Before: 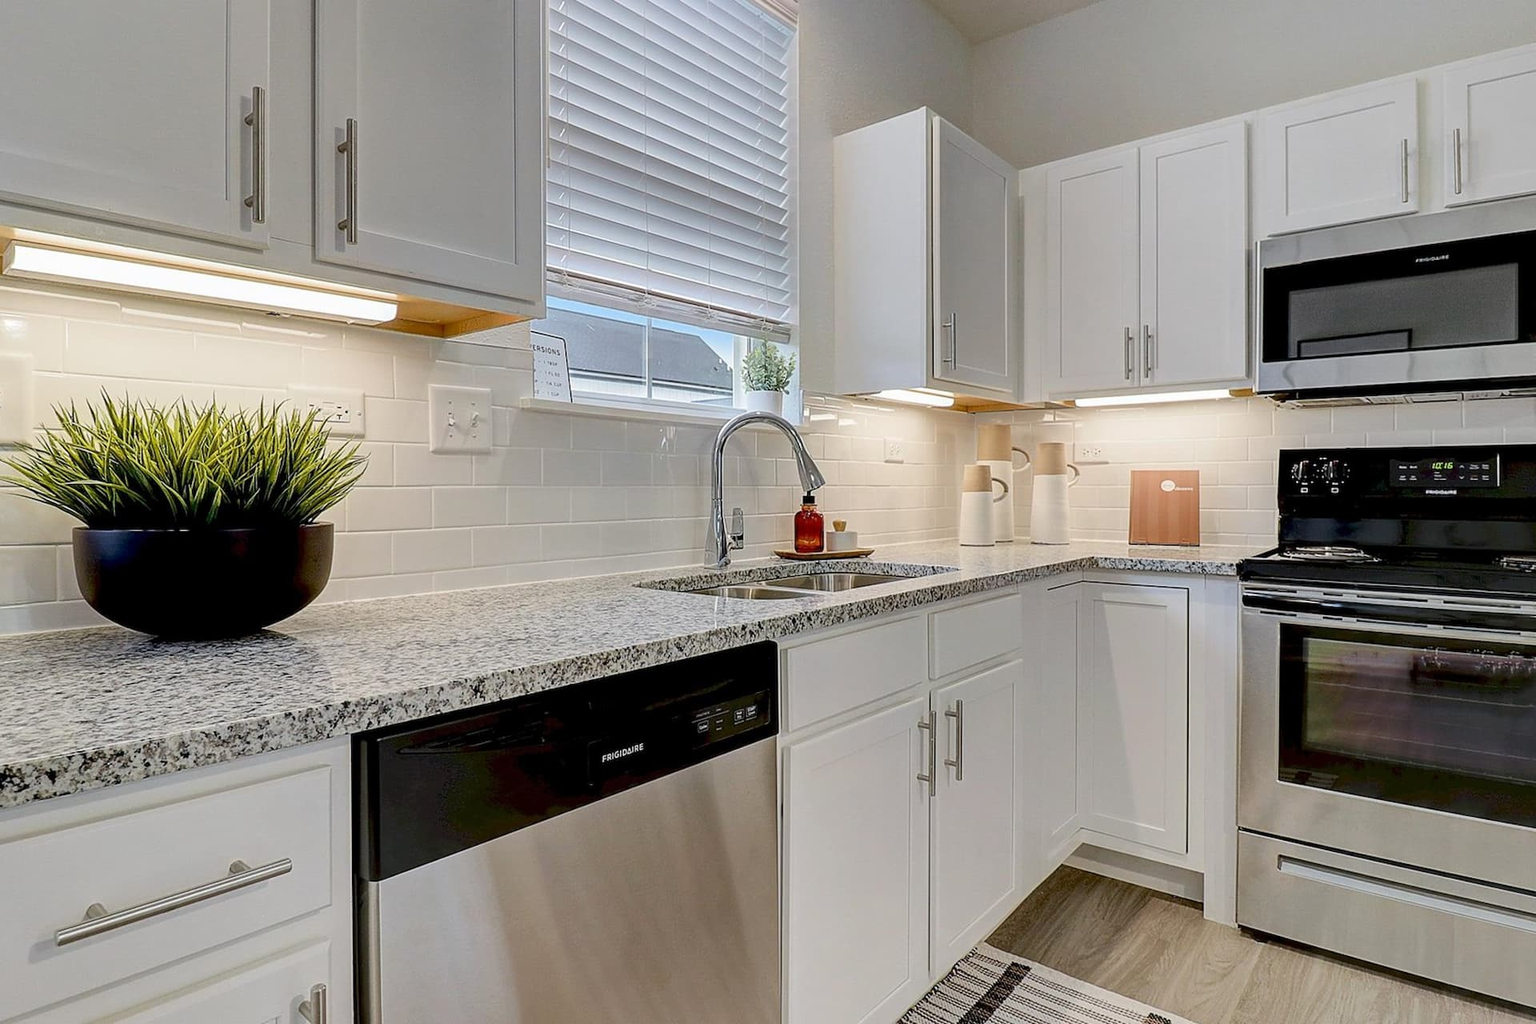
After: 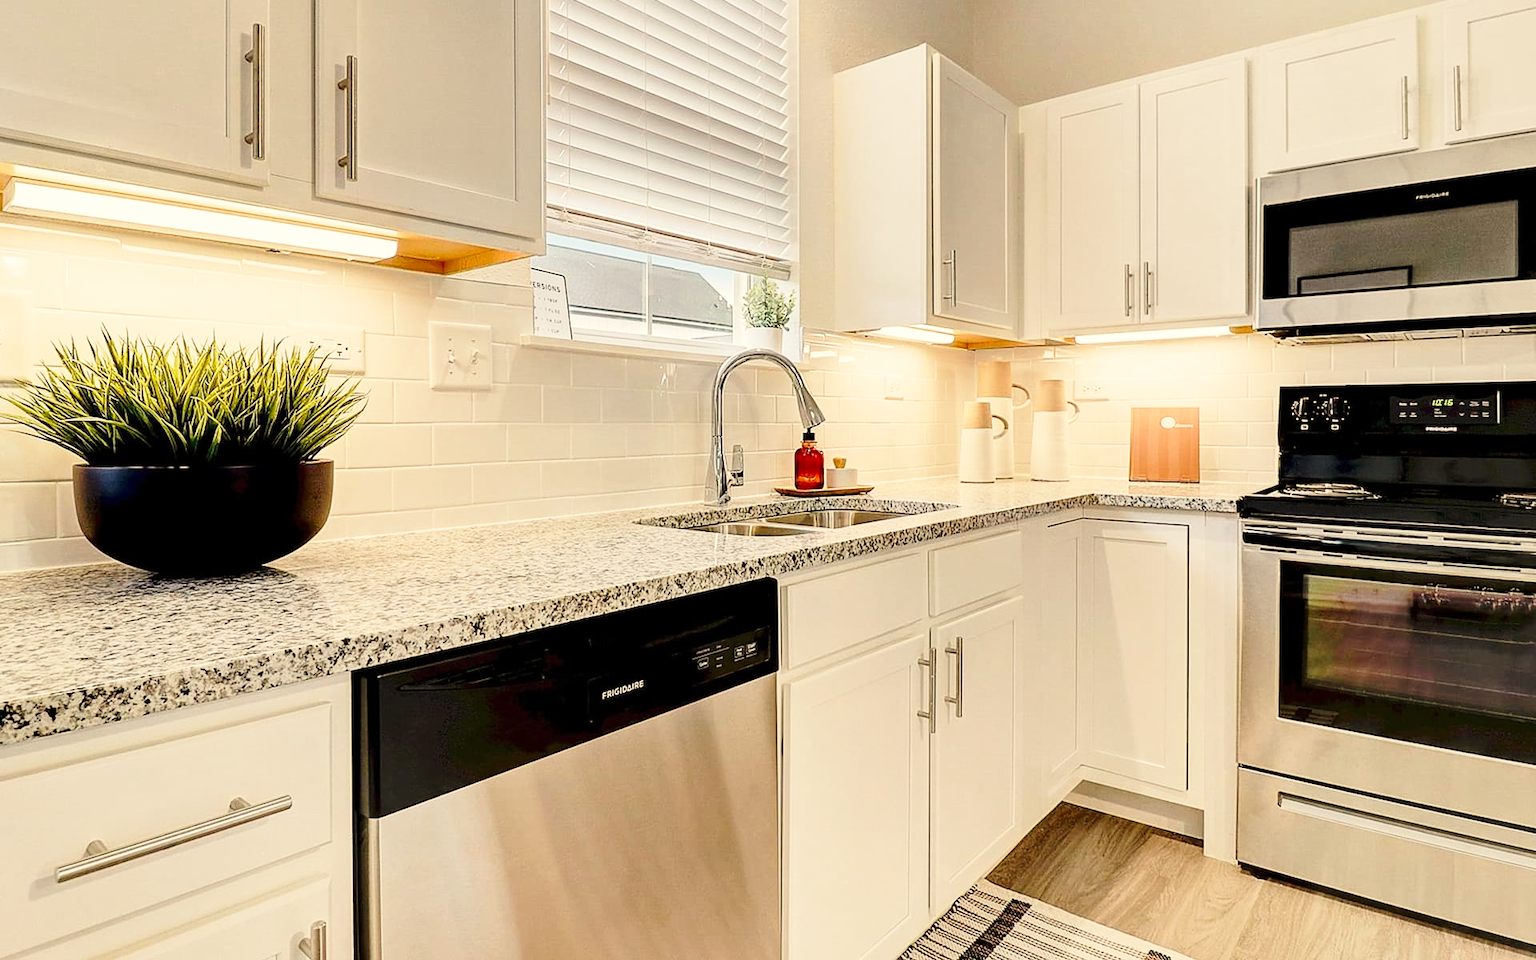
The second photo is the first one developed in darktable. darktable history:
white balance: red 1.123, blue 0.83
base curve: curves: ch0 [(0, 0) (0.028, 0.03) (0.121, 0.232) (0.46, 0.748) (0.859, 0.968) (1, 1)], preserve colors none
crop and rotate: top 6.25%
